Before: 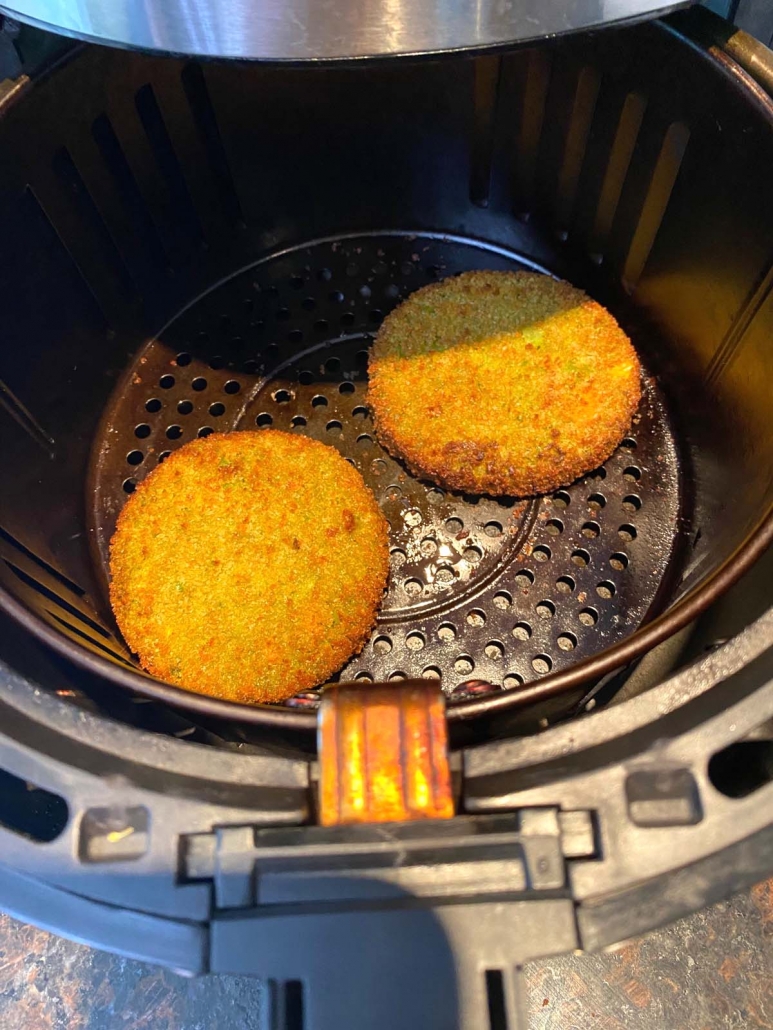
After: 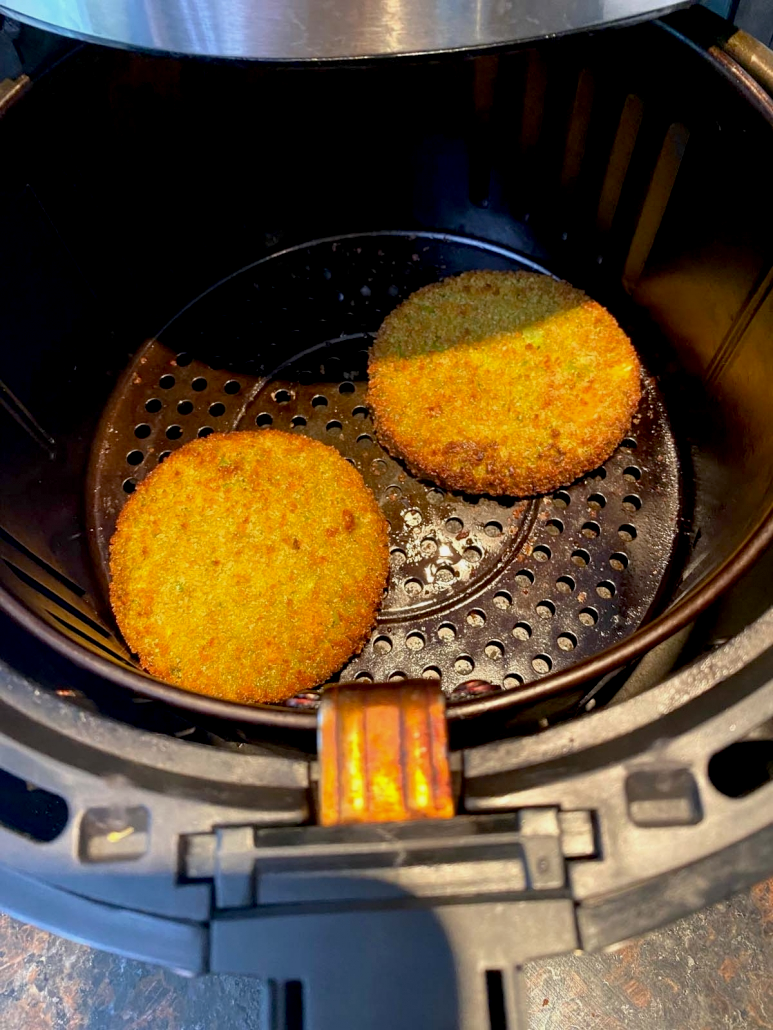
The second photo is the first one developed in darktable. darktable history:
exposure: black level correction 0.009, exposure -0.162 EV, compensate highlight preservation false
